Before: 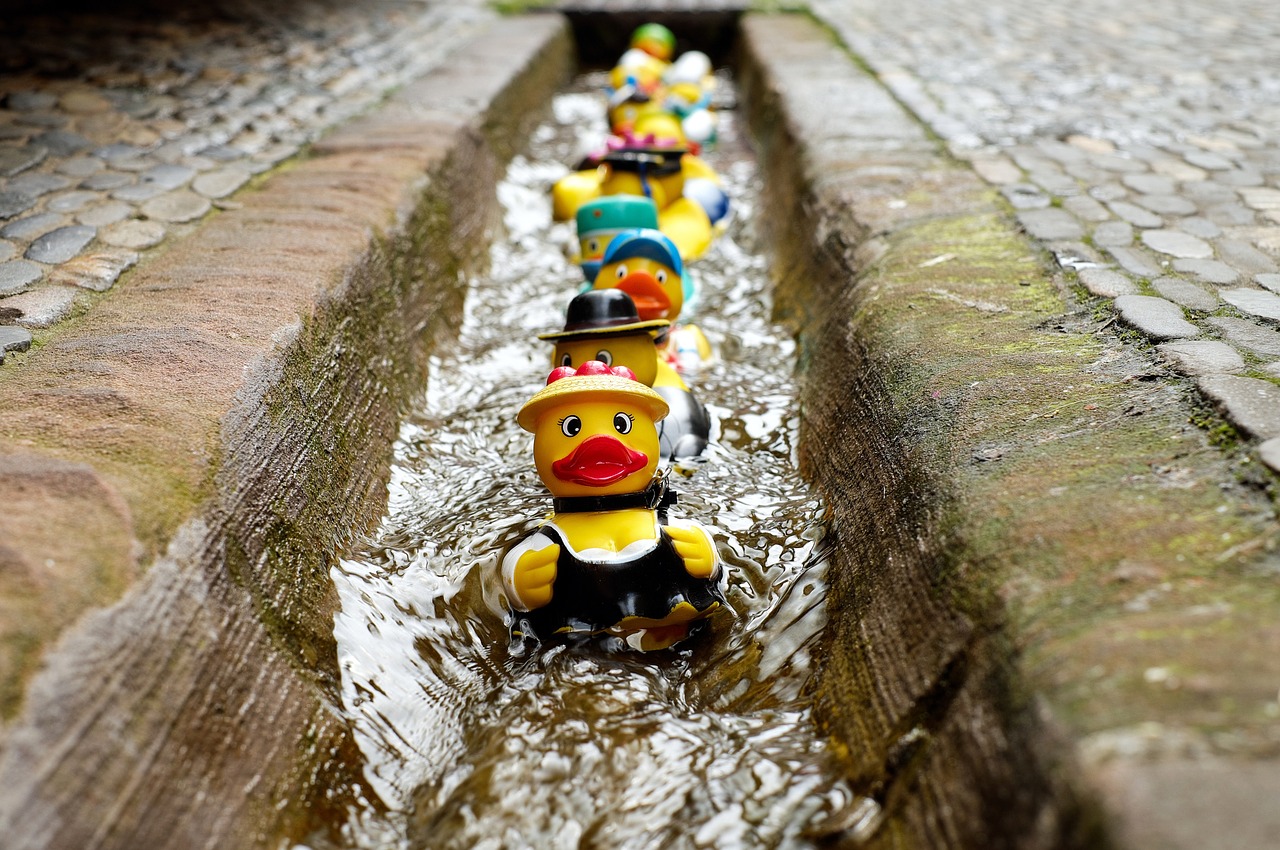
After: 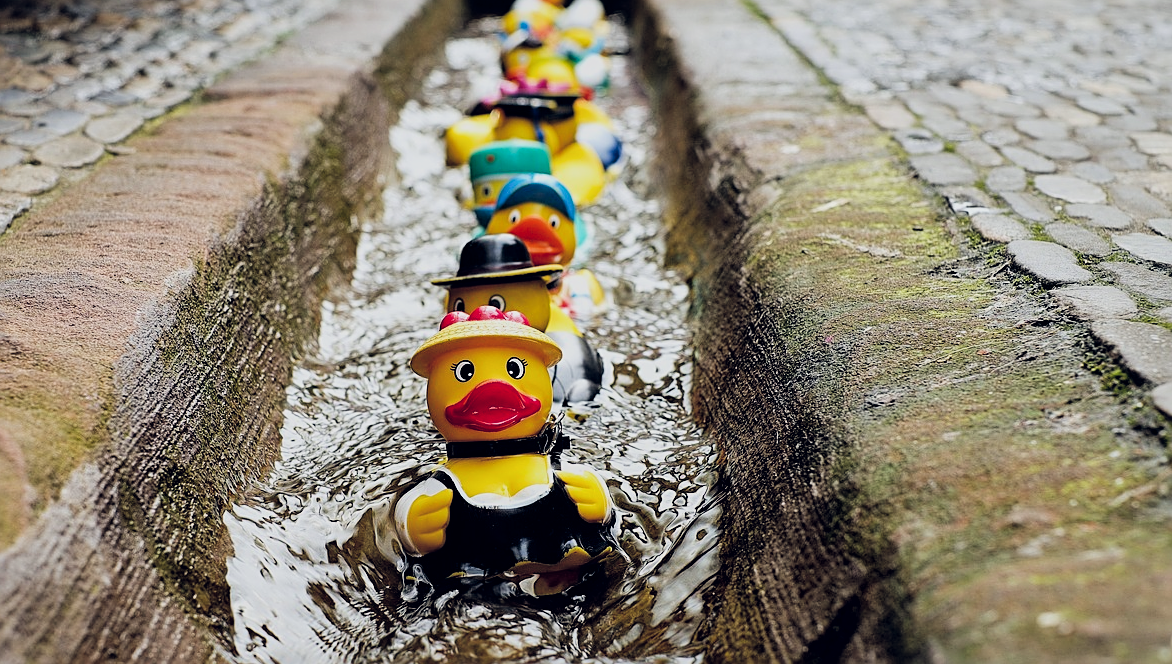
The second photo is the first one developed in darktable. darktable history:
color balance rgb: global offset › luminance 0.386%, global offset › chroma 0.212%, global offset › hue 255.03°, perceptual saturation grading › global saturation 10.133%
tone equalizer: on, module defaults
exposure: compensate exposure bias true, compensate highlight preservation false
sharpen: on, module defaults
filmic rgb: middle gray luminance 29.12%, black relative exposure -10.37 EV, white relative exposure 5.47 EV, target black luminance 0%, hardness 3.93, latitude 2.71%, contrast 1.119, highlights saturation mix 4.89%, shadows ↔ highlights balance 15.94%
local contrast: mode bilateral grid, contrast 21, coarseness 51, detail 132%, midtone range 0.2
crop: left 8.423%, top 6.579%, bottom 15.232%
